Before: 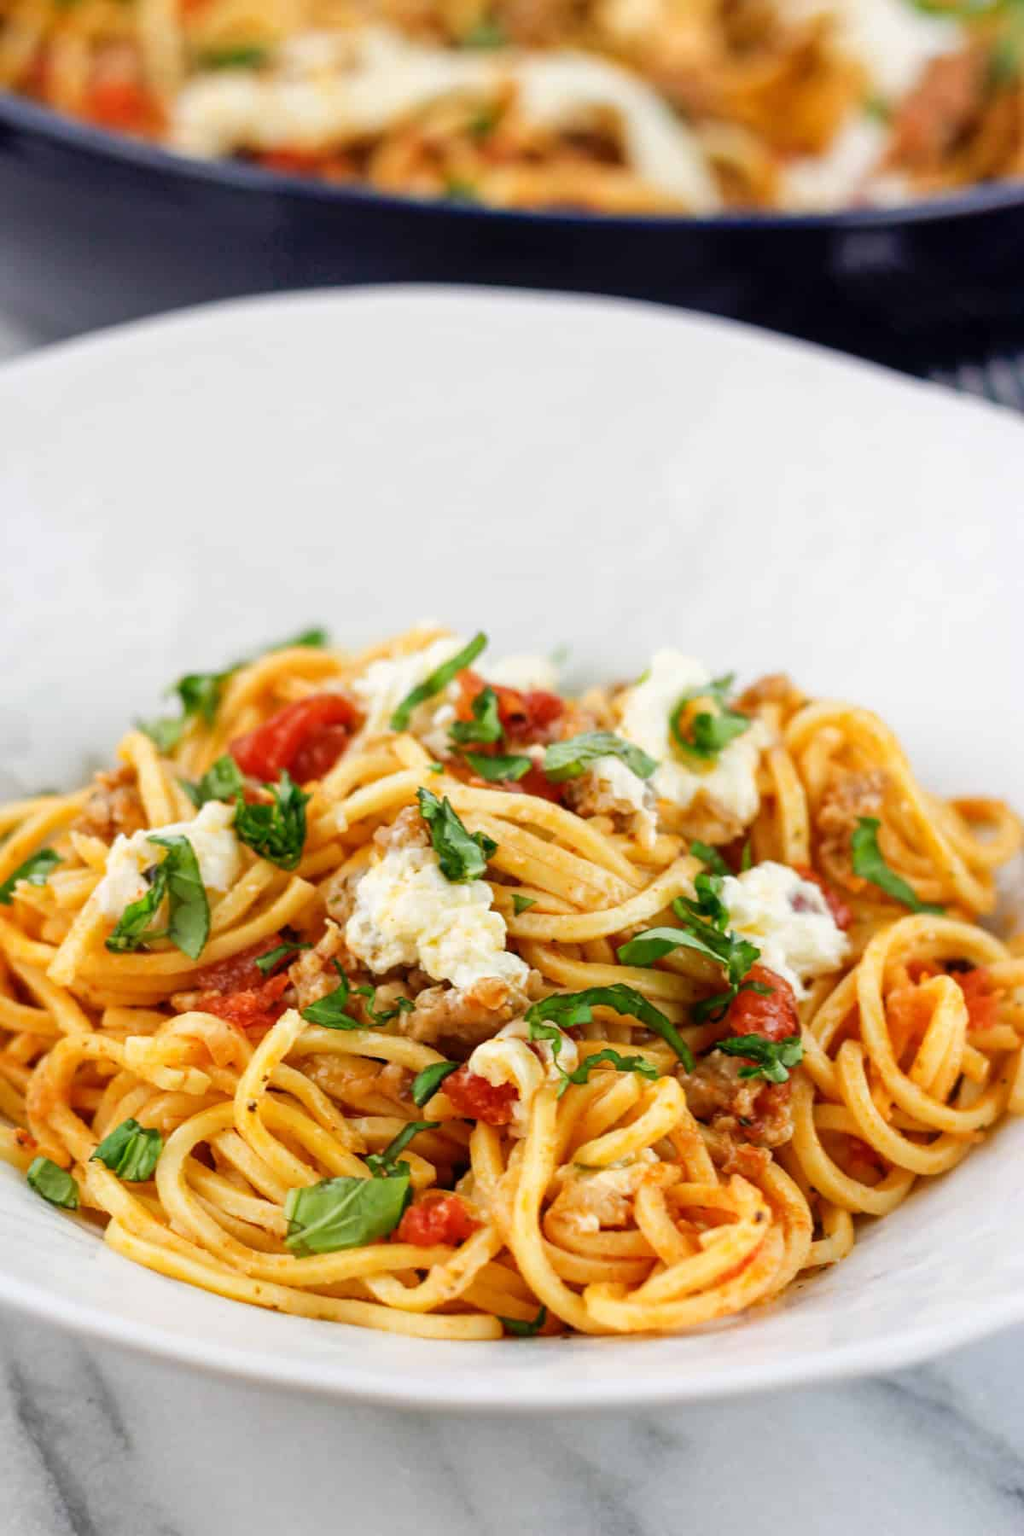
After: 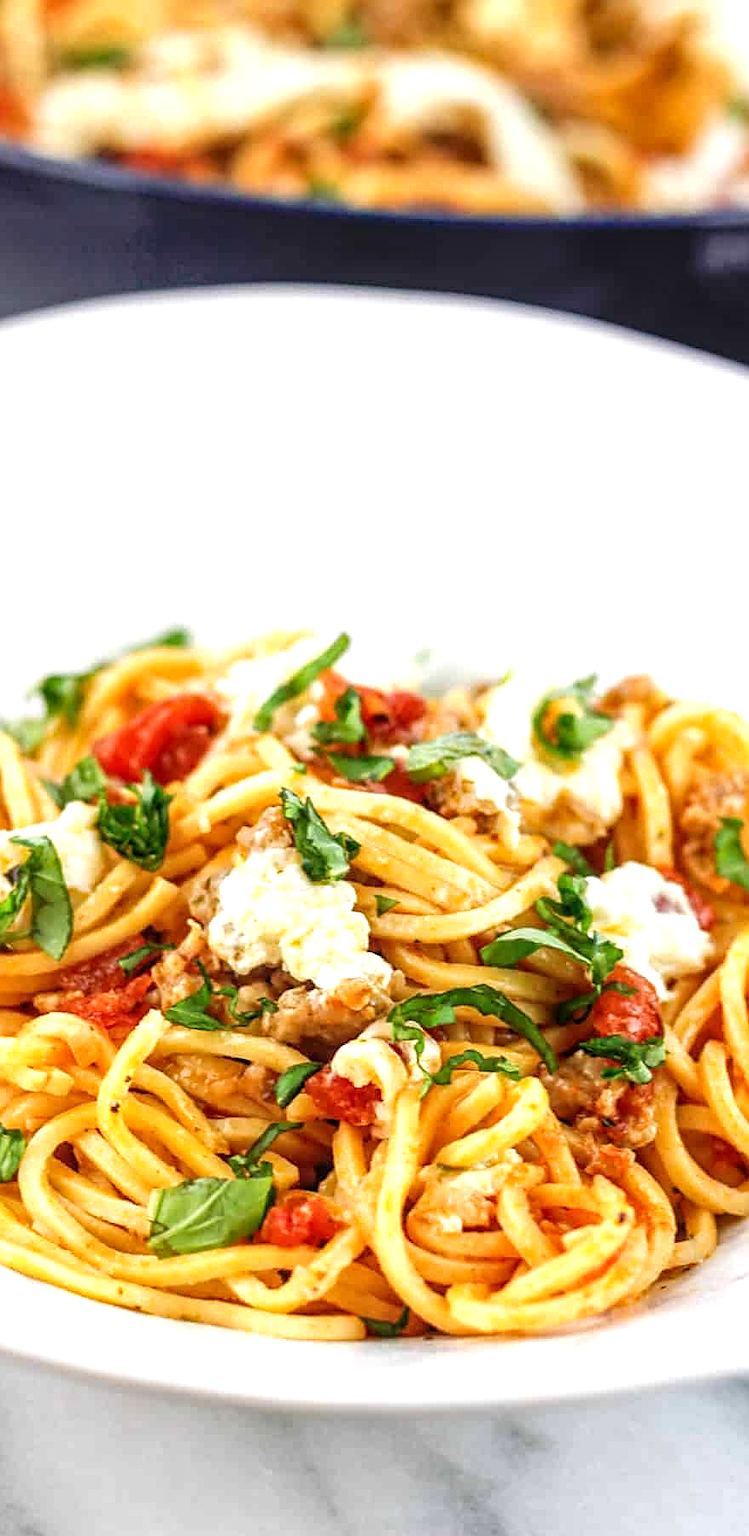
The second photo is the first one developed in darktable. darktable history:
local contrast: on, module defaults
exposure: black level correction 0, exposure 0.5 EV, compensate exposure bias true, compensate highlight preservation false
sharpen: on, module defaults
crop: left 13.443%, right 13.31%
